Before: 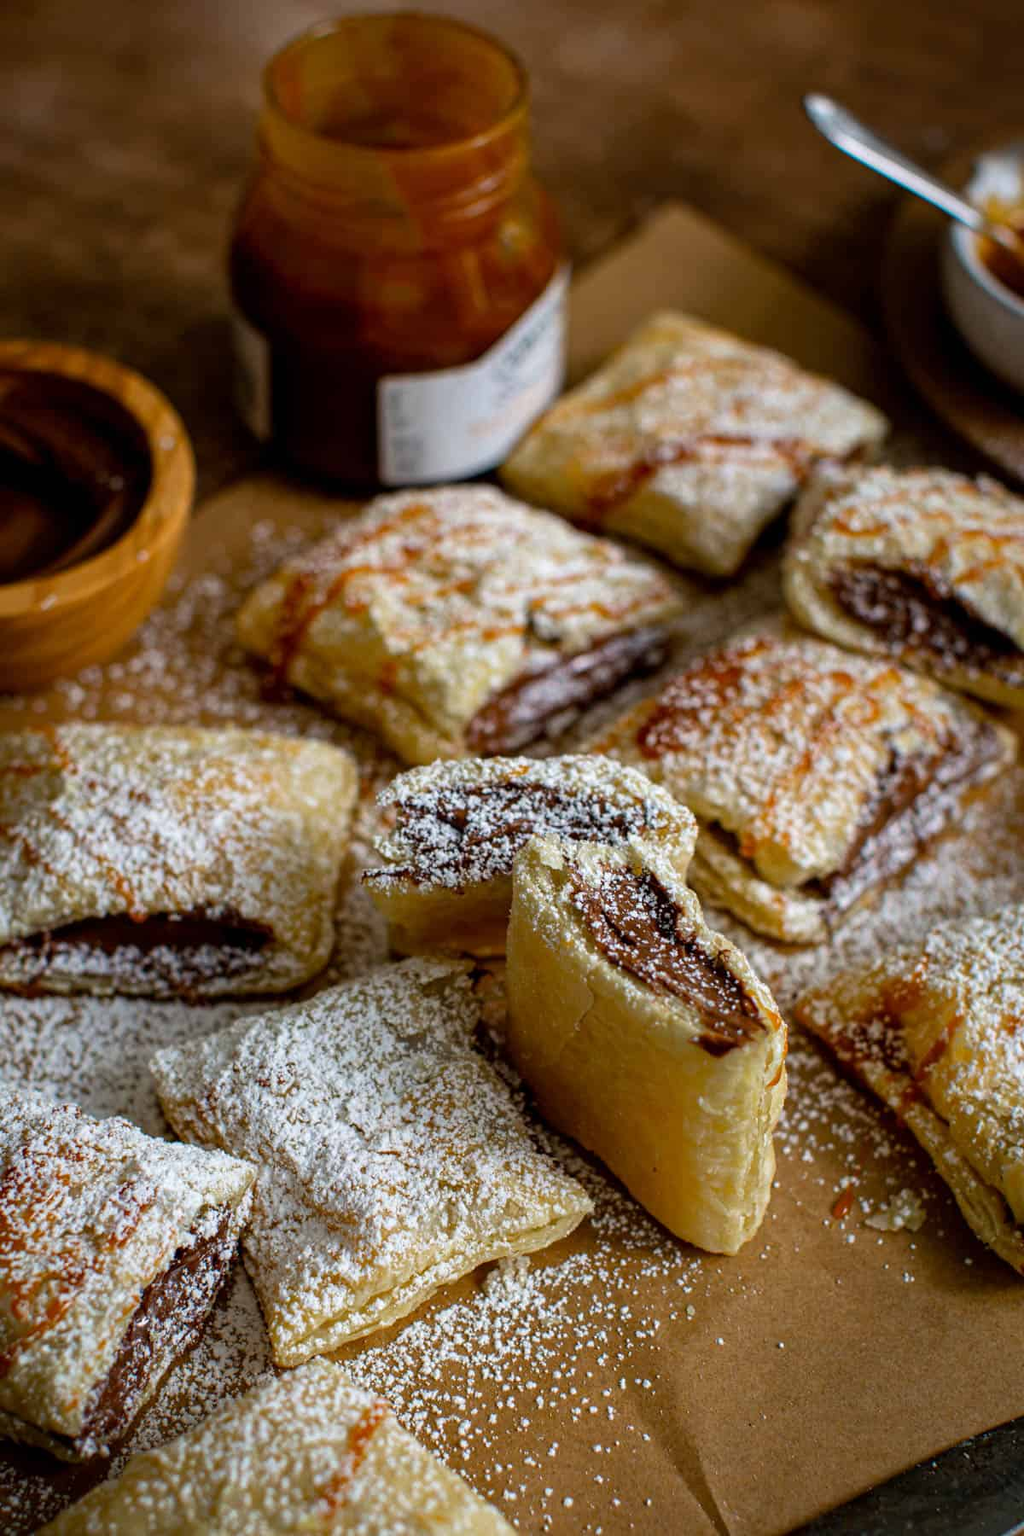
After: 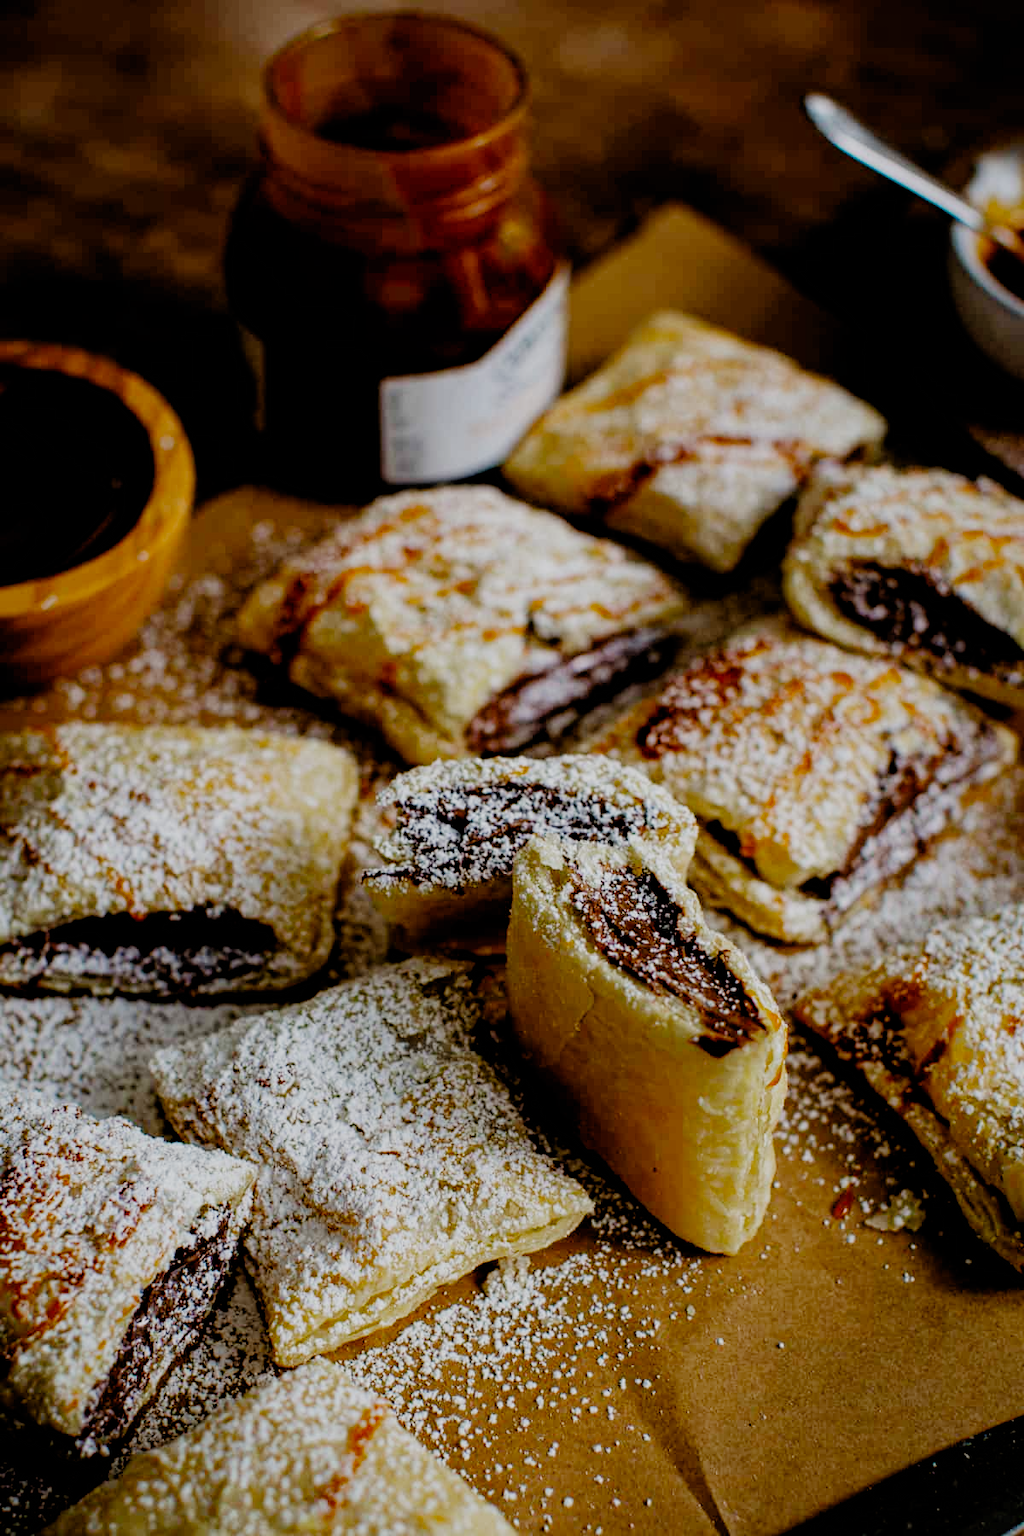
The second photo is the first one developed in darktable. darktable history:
filmic rgb: black relative exposure -4.18 EV, white relative exposure 5.12 EV, hardness 2.13, contrast 1.167, preserve chrominance no, color science v4 (2020), contrast in shadows soft, contrast in highlights soft
